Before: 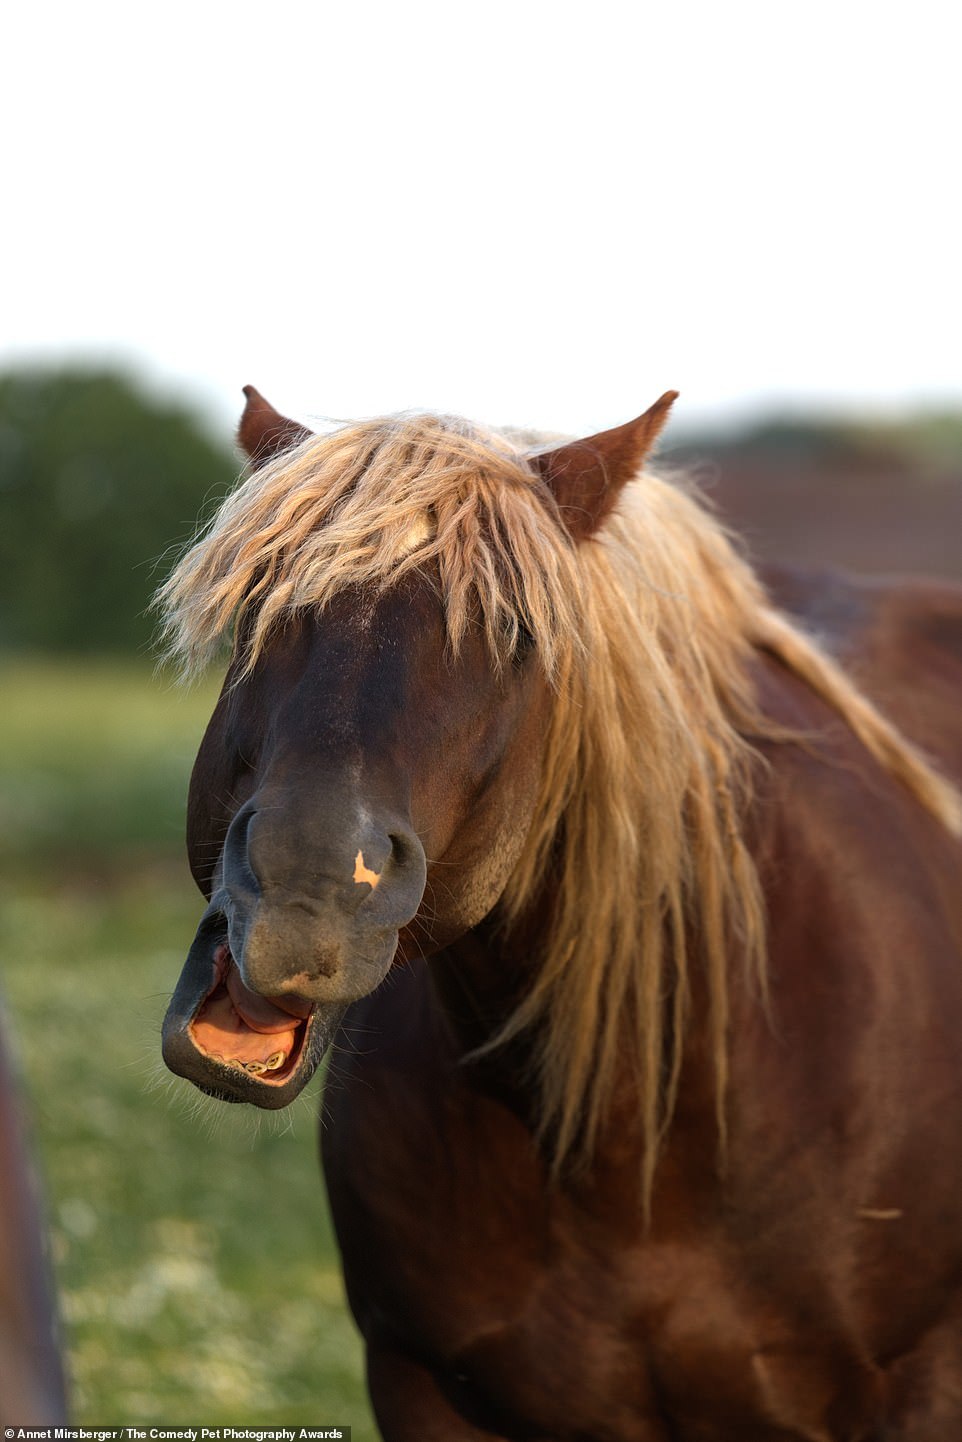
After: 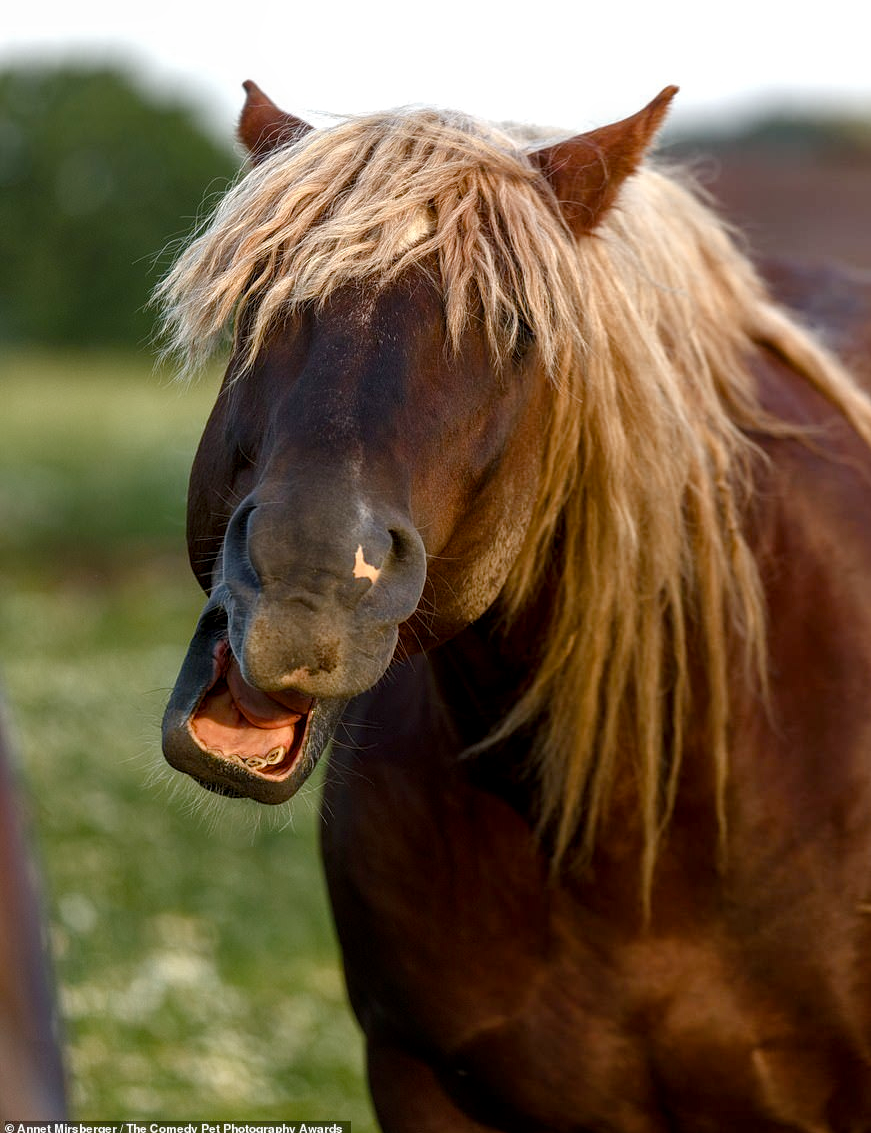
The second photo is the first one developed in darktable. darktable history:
local contrast: detail 130%
crop: top 21.165%, right 9.399%, bottom 0.212%
color balance rgb: perceptual saturation grading › global saturation 20%, perceptual saturation grading › highlights -50.003%, perceptual saturation grading › shadows 30.982%
